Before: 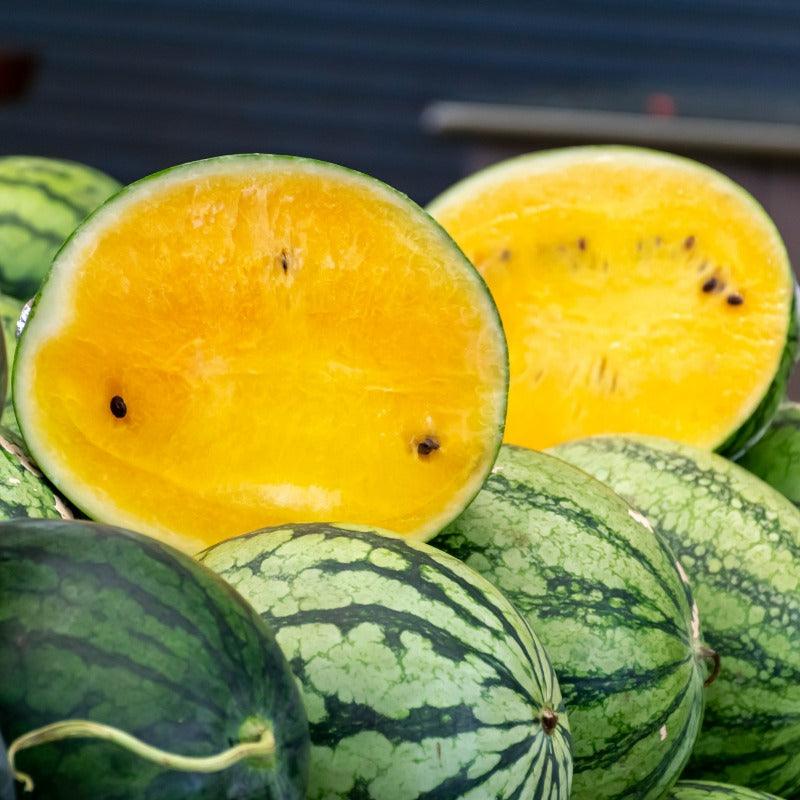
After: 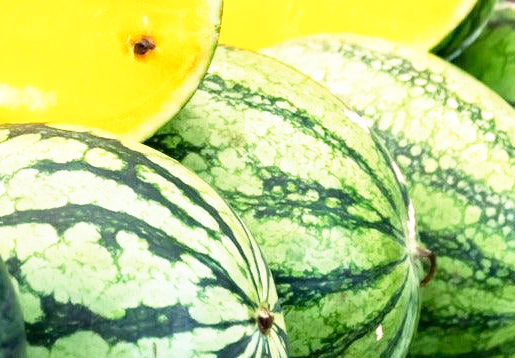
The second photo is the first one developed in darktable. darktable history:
crop and rotate: left 35.509%, top 50.238%, bottom 4.934%
base curve: curves: ch0 [(0, 0) (0.495, 0.917) (1, 1)], preserve colors none
